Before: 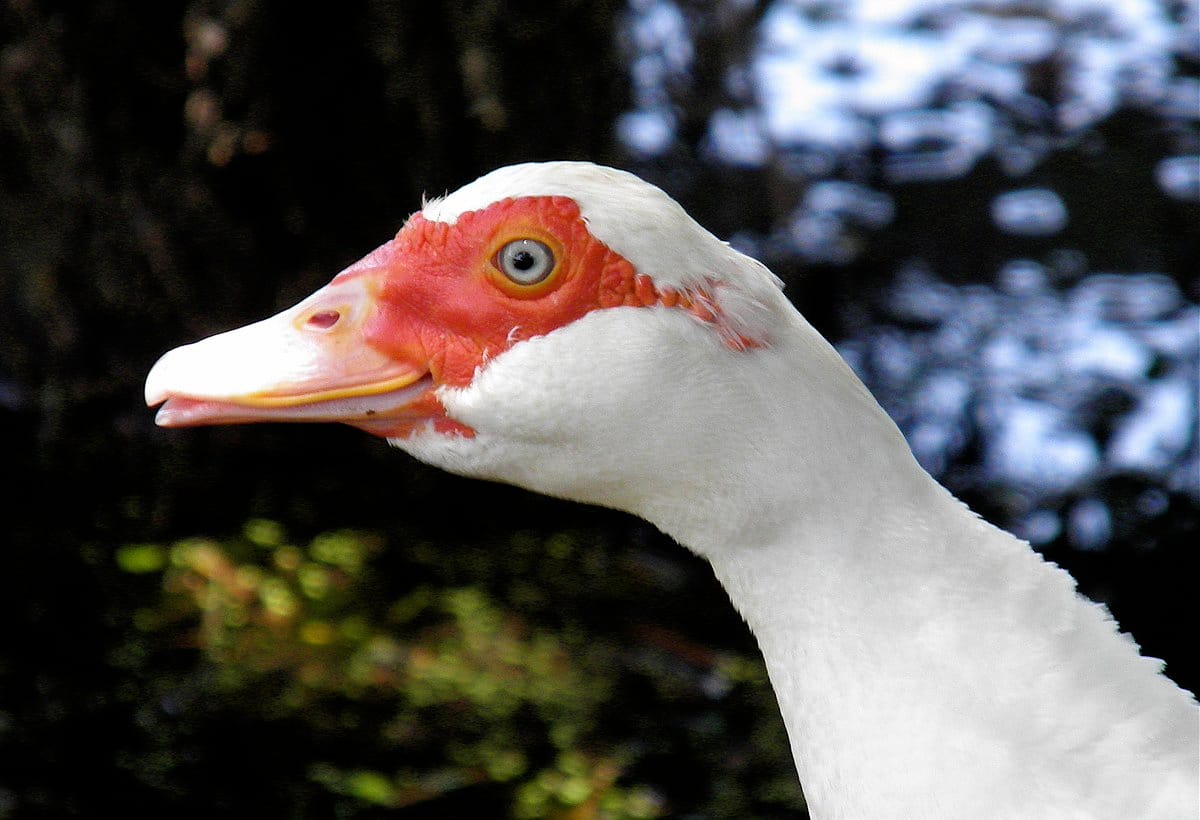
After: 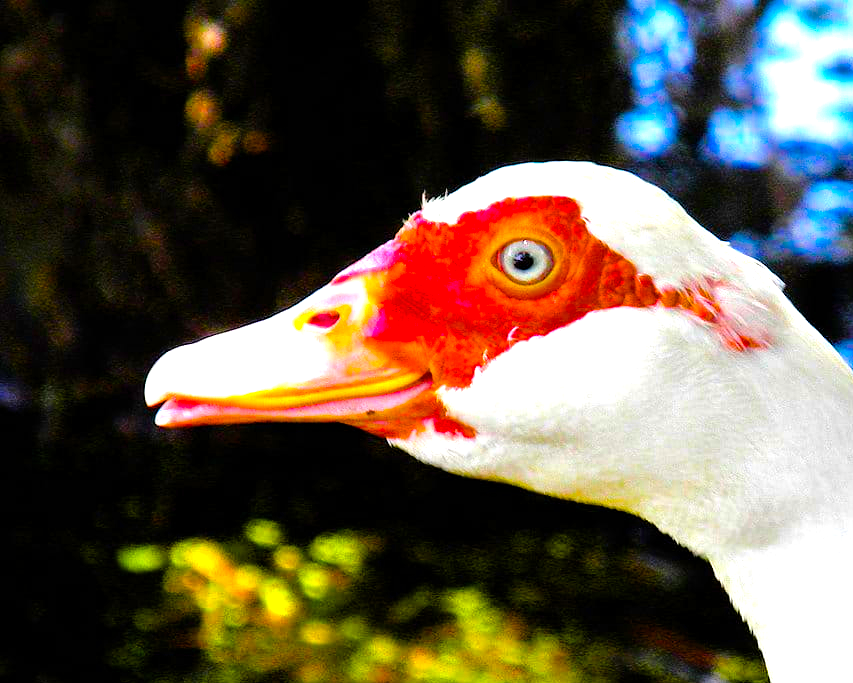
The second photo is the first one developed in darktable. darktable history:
contrast brightness saturation: contrast 0.08, saturation 0.02
crop: right 28.885%, bottom 16.626%
tone equalizer: -7 EV 0.15 EV, -6 EV 0.6 EV, -5 EV 1.15 EV, -4 EV 1.33 EV, -3 EV 1.15 EV, -2 EV 0.6 EV, -1 EV 0.15 EV, mask exposure compensation -0.5 EV
color balance rgb: linear chroma grading › global chroma 20%, perceptual saturation grading › global saturation 65%, perceptual saturation grading › highlights 50%, perceptual saturation grading › shadows 30%, perceptual brilliance grading › global brilliance 12%, perceptual brilliance grading › highlights 15%, global vibrance 20%
